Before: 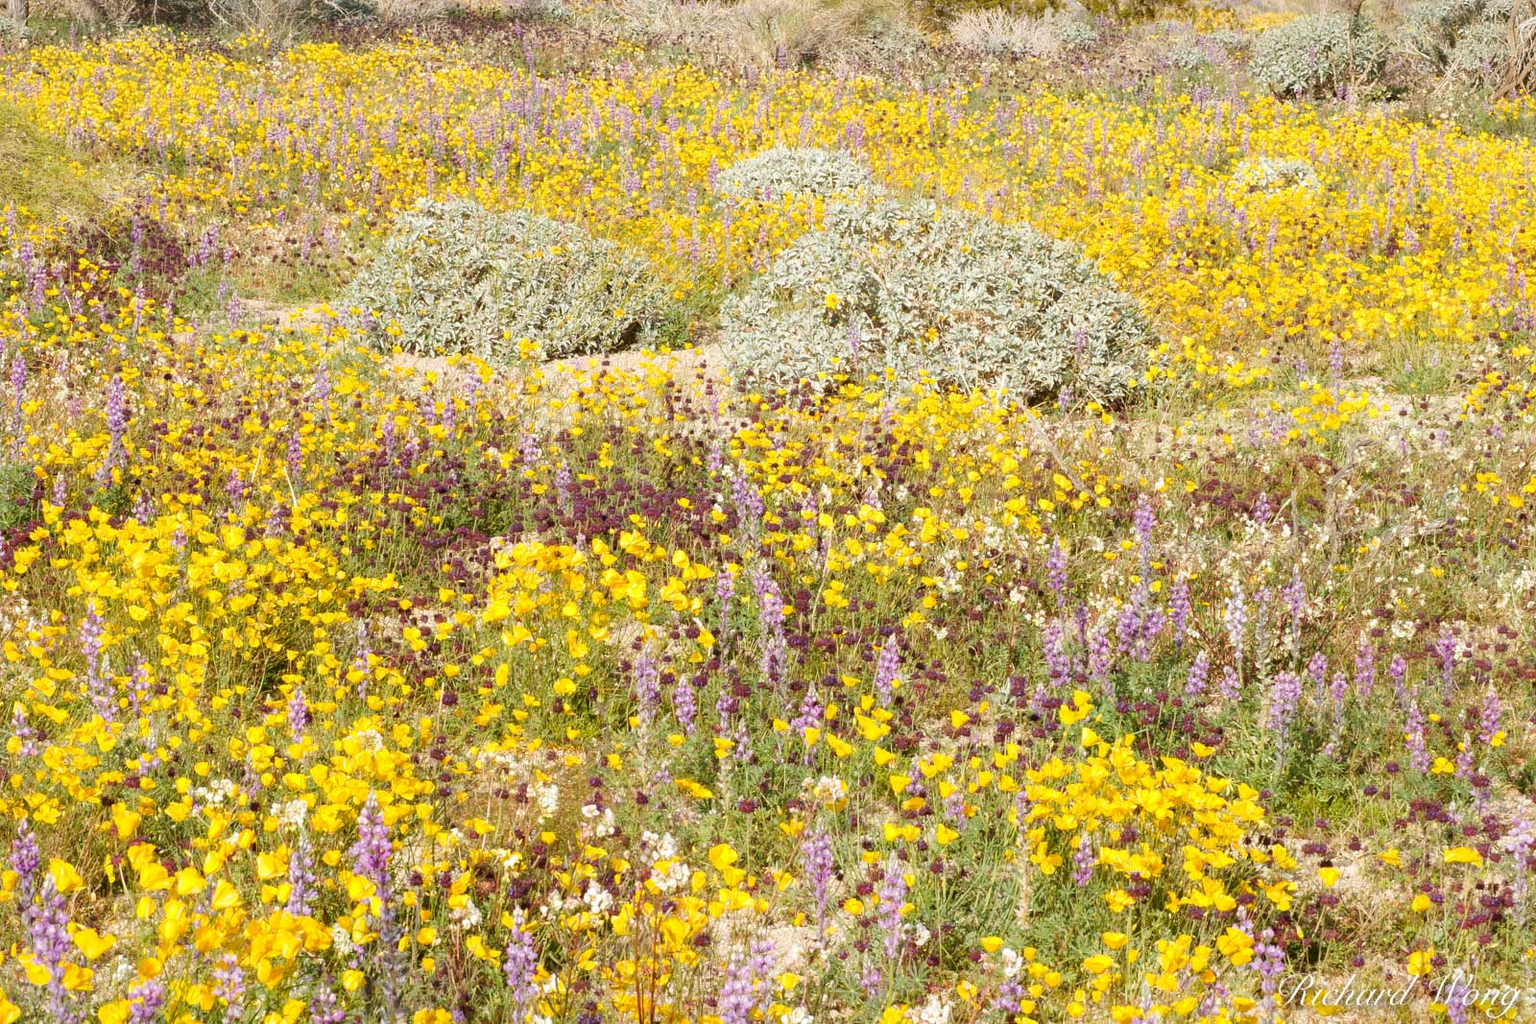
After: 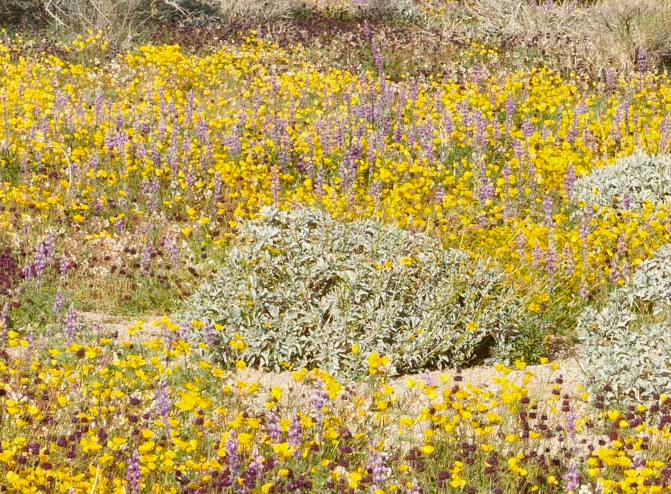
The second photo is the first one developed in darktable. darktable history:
shadows and highlights: shadows 43.71, white point adjustment -1.46, soften with gaussian
crop and rotate: left 10.817%, top 0.062%, right 47.194%, bottom 53.626%
